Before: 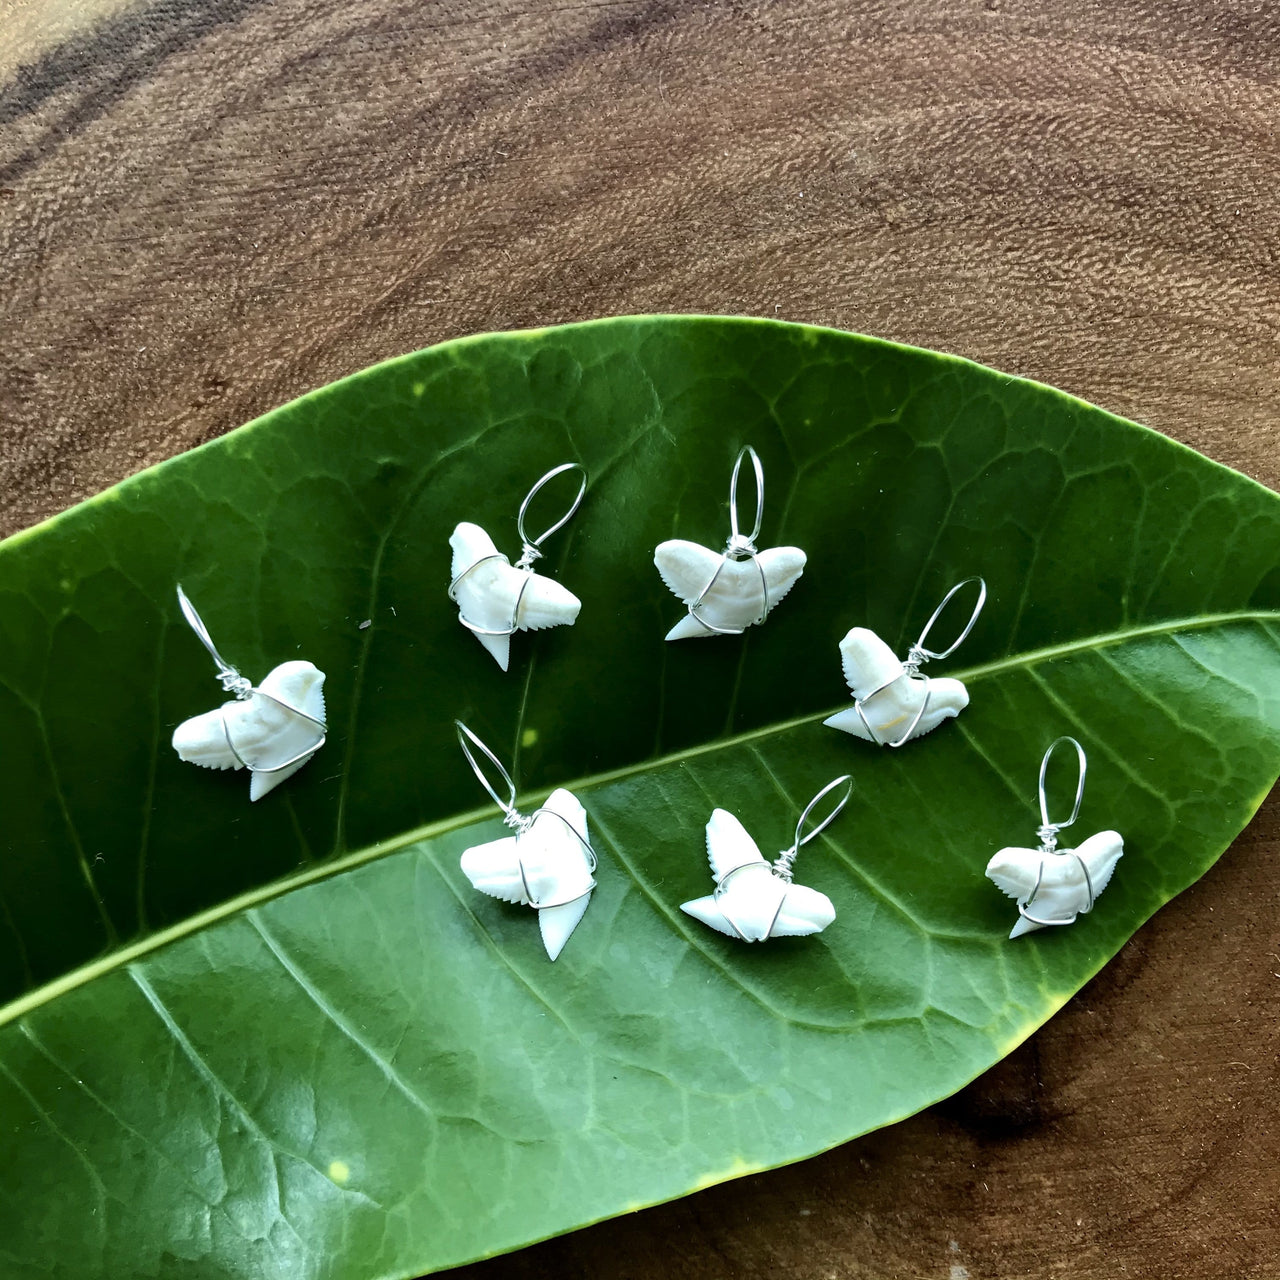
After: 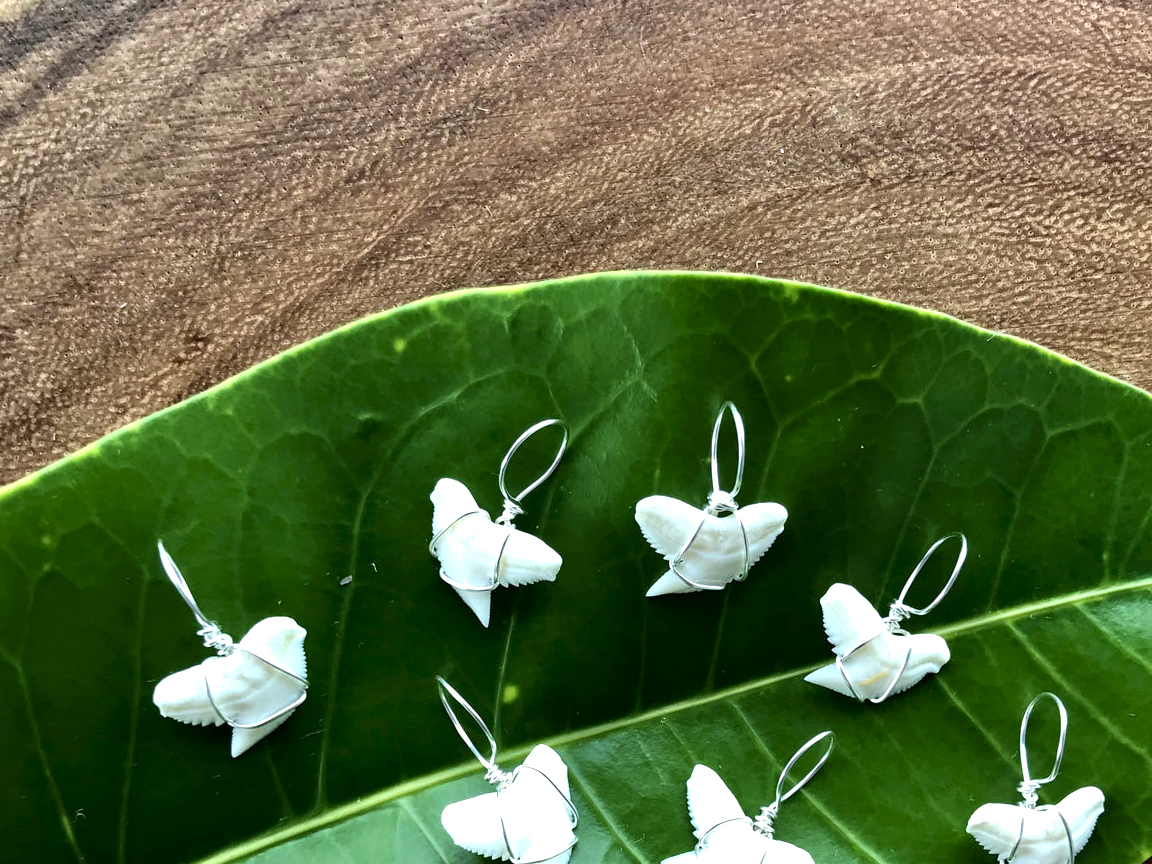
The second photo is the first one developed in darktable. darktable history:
crop: left 1.509%, top 3.452%, right 7.696%, bottom 28.452%
white balance: emerald 1
exposure: black level correction 0.001, exposure 0.5 EV, compensate exposure bias true, compensate highlight preservation false
